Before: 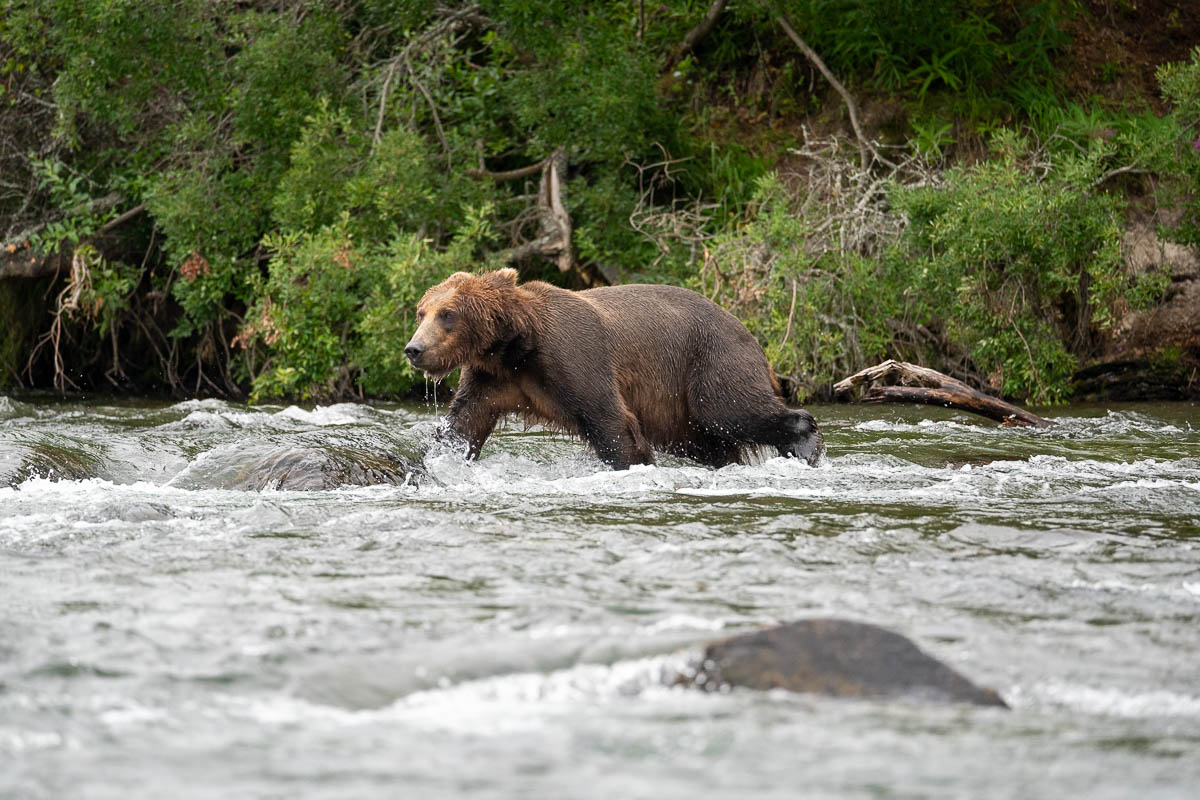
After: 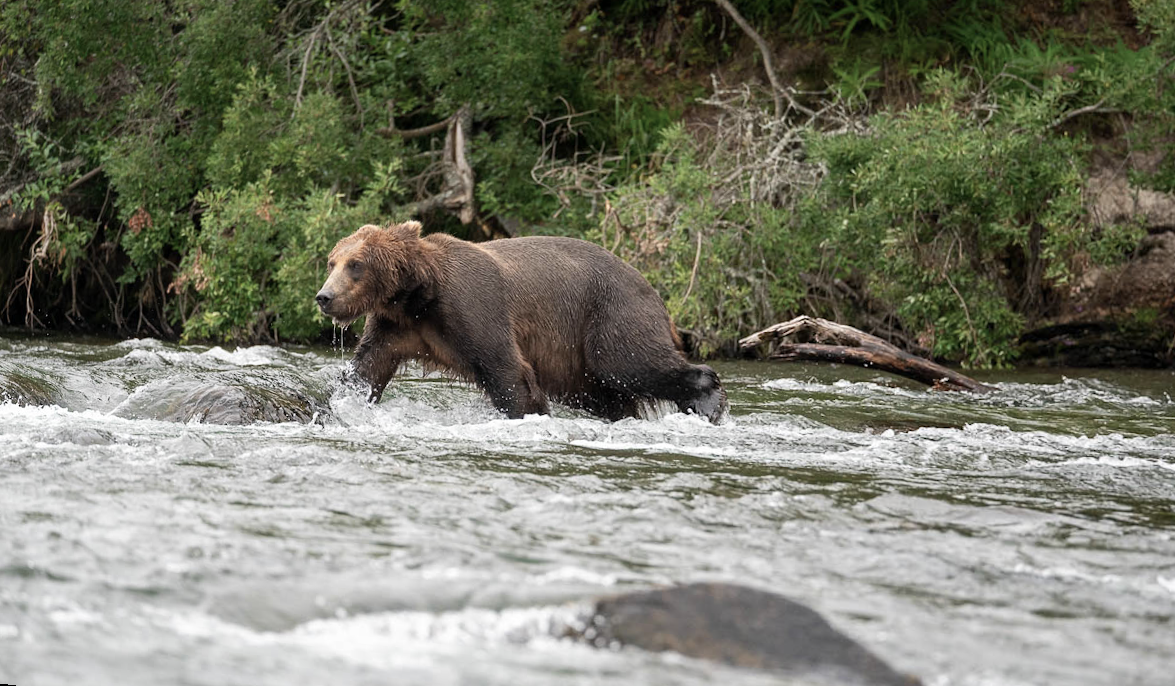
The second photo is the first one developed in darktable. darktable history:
color balance: input saturation 80.07%
rotate and perspective: rotation 1.69°, lens shift (vertical) -0.023, lens shift (horizontal) -0.291, crop left 0.025, crop right 0.988, crop top 0.092, crop bottom 0.842
